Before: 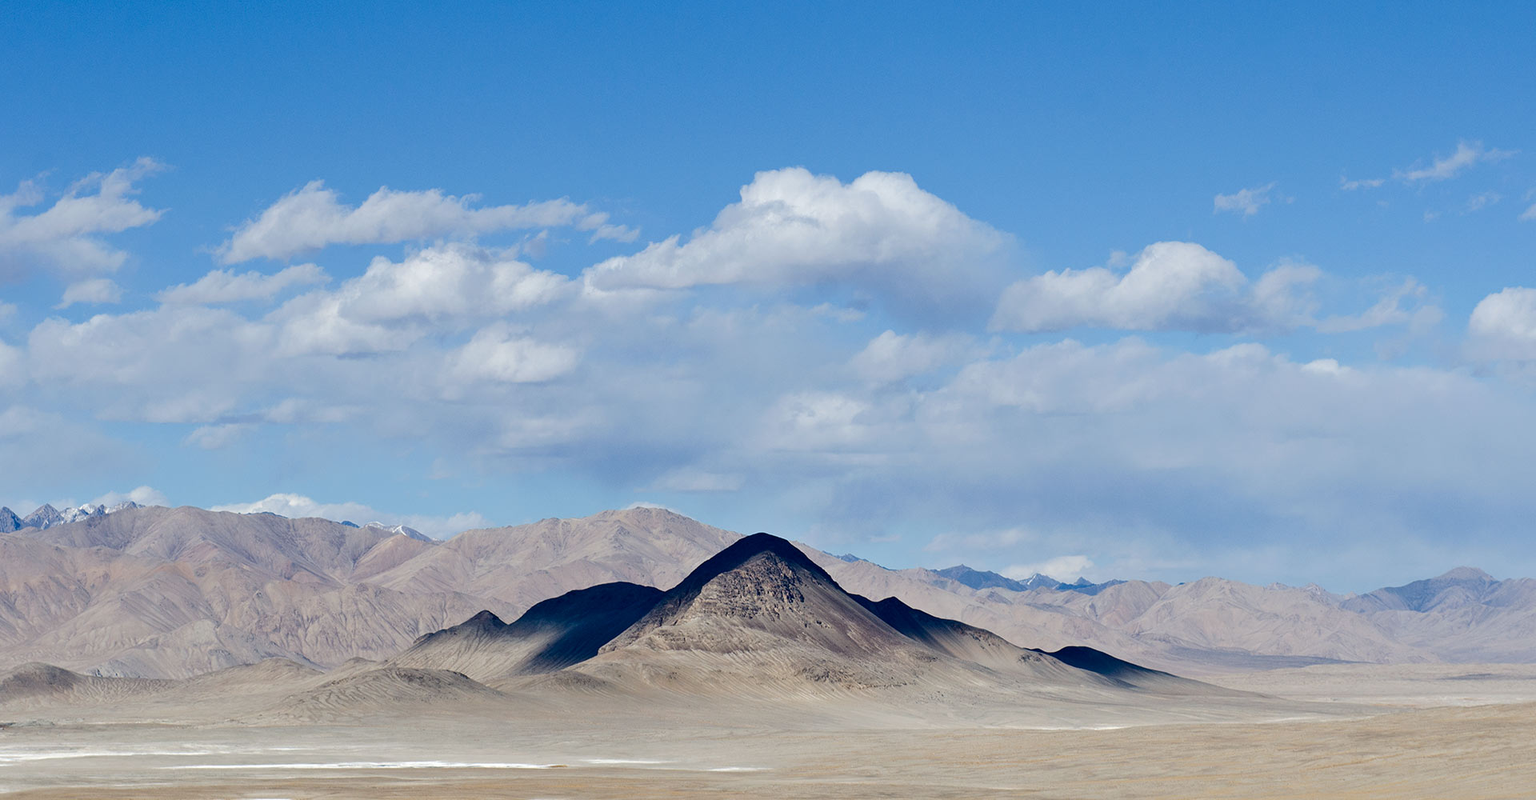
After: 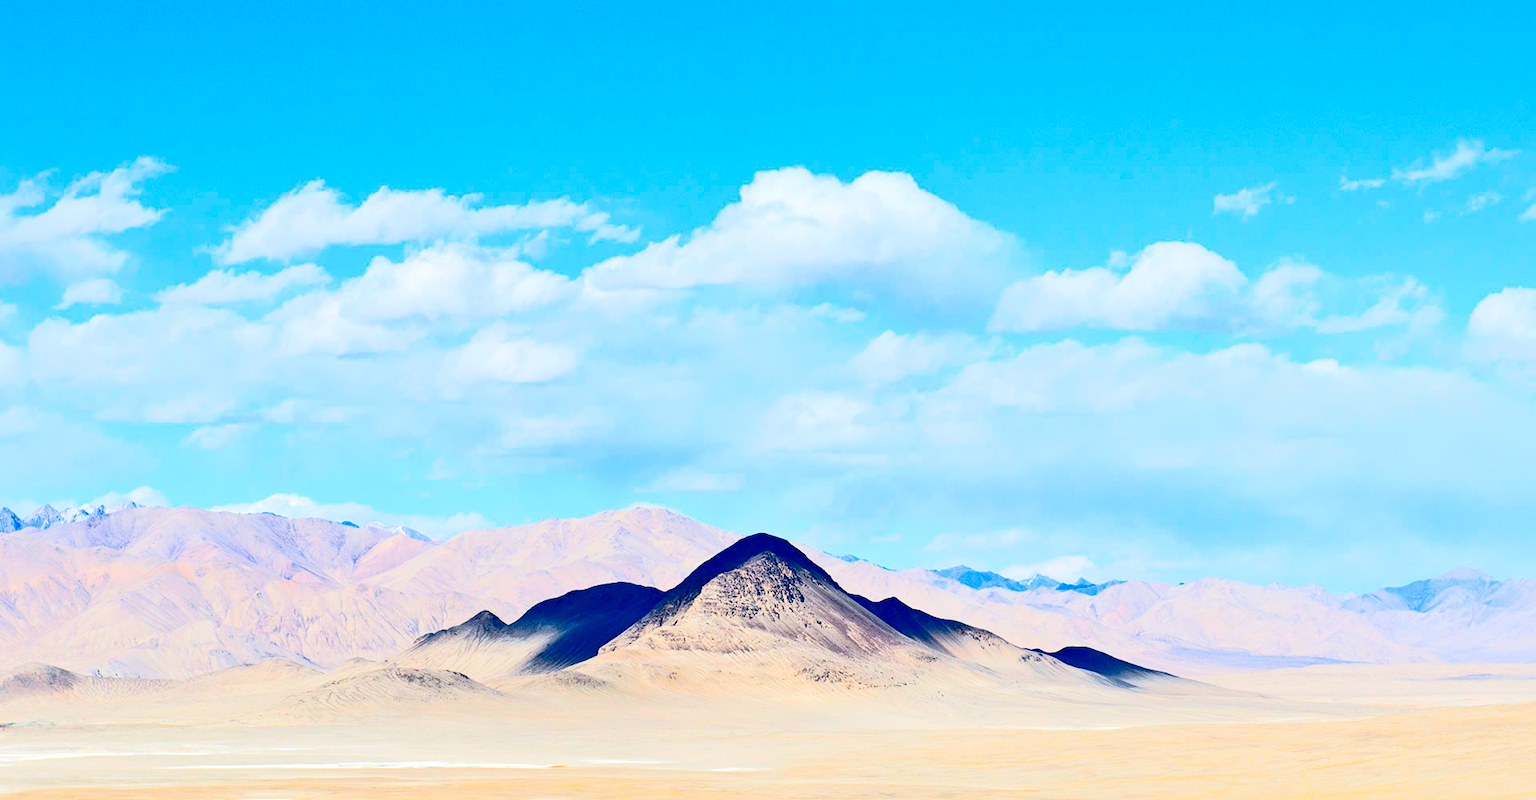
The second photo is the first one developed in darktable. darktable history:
shadows and highlights: on, module defaults
contrast brightness saturation: contrast 0.415, brightness 0.054, saturation 0.259
tone equalizer: -7 EV 0.156 EV, -6 EV 0.561 EV, -5 EV 1.13 EV, -4 EV 1.35 EV, -3 EV 1.15 EV, -2 EV 0.6 EV, -1 EV 0.162 EV, edges refinement/feathering 500, mask exposure compensation -1.57 EV, preserve details no
